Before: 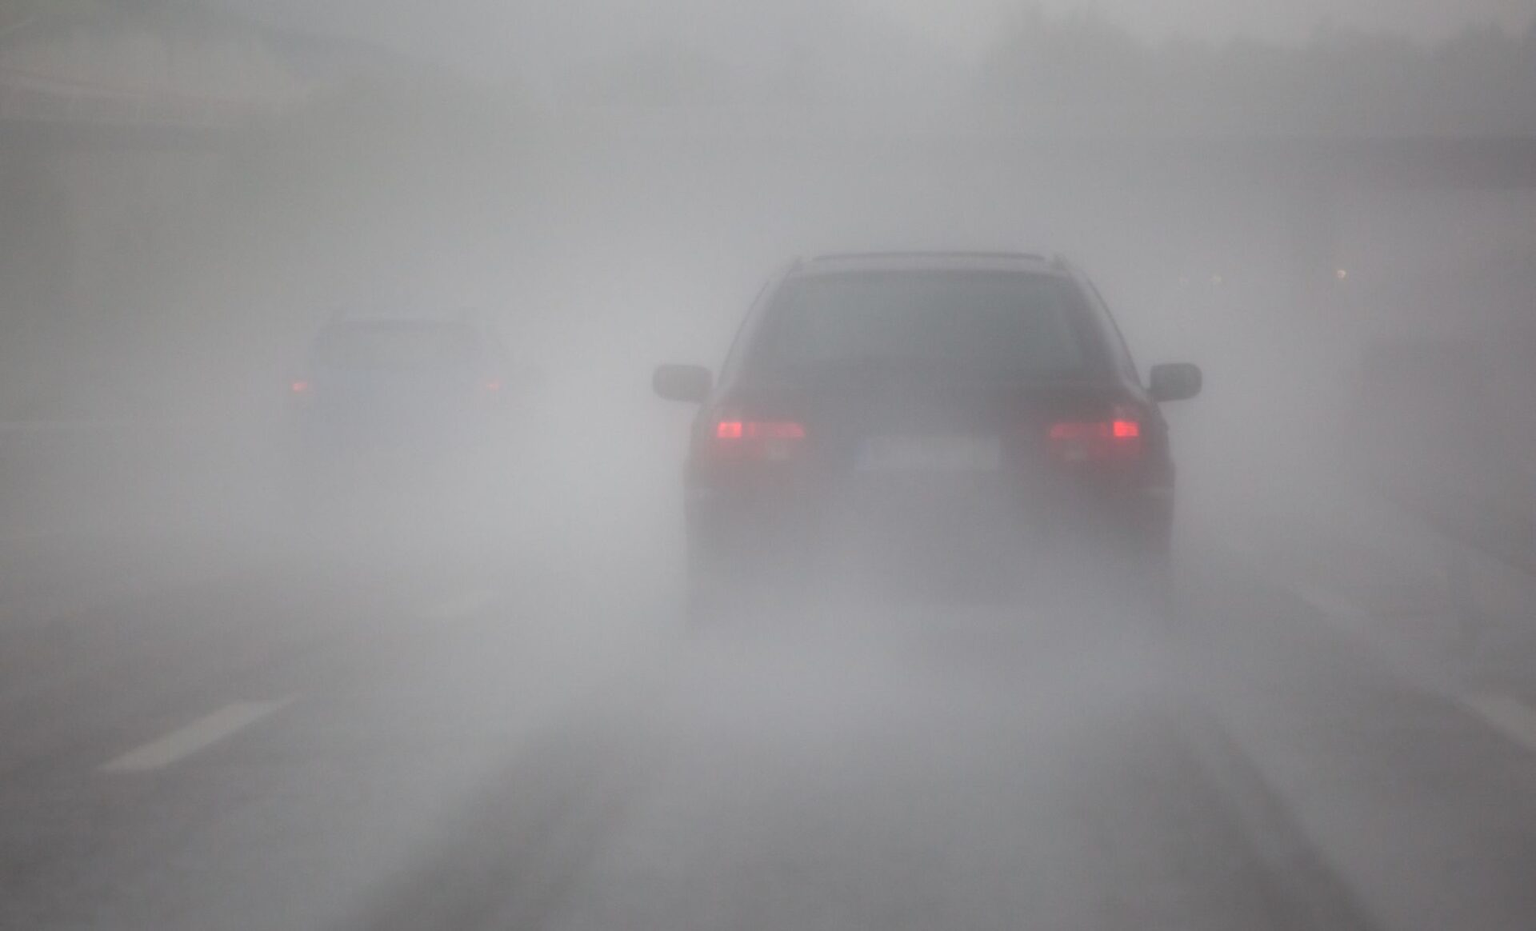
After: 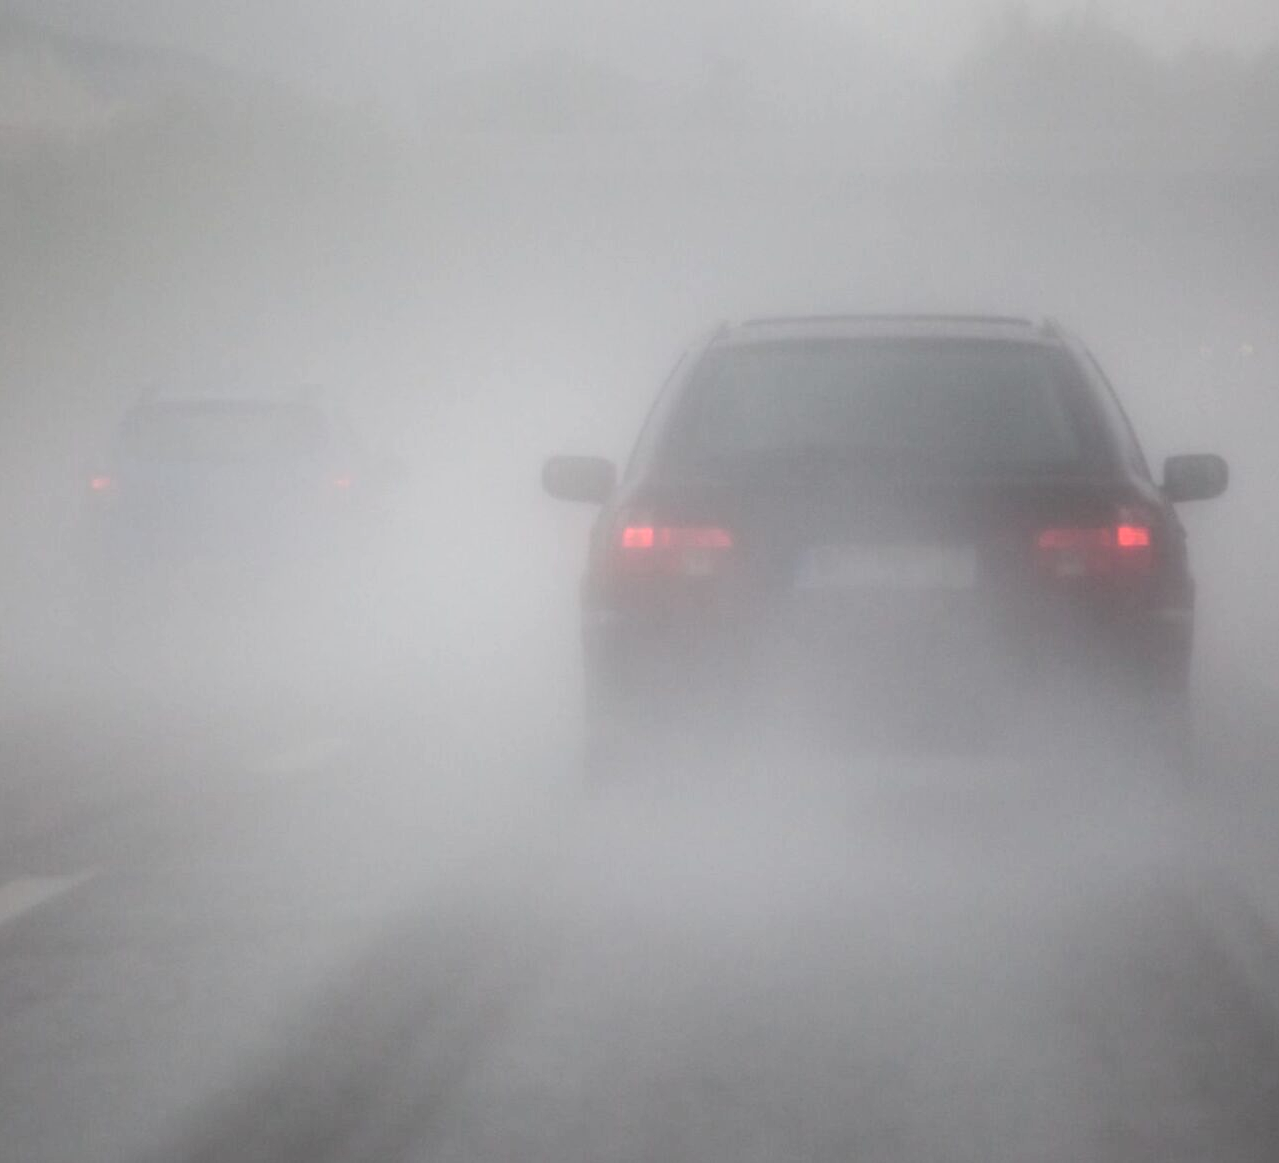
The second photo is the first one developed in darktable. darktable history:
contrast brightness saturation: contrast 0.22
crop and rotate: left 14.292%, right 19.041%
